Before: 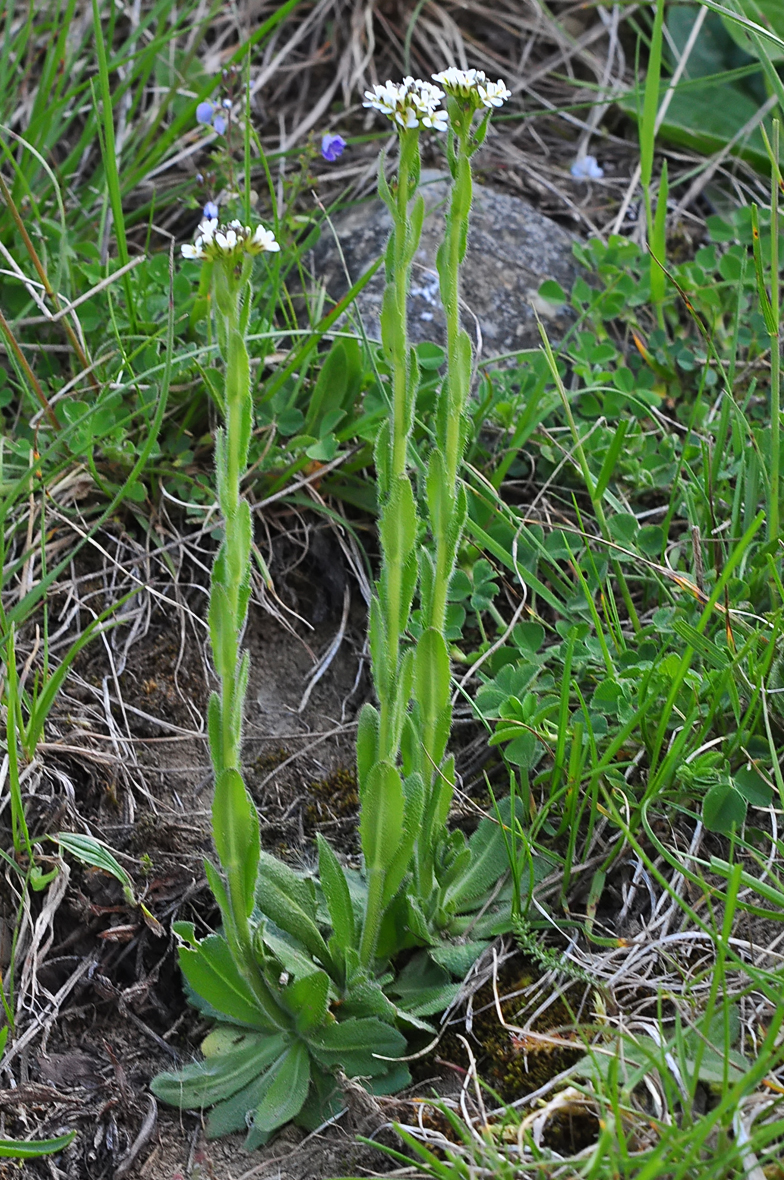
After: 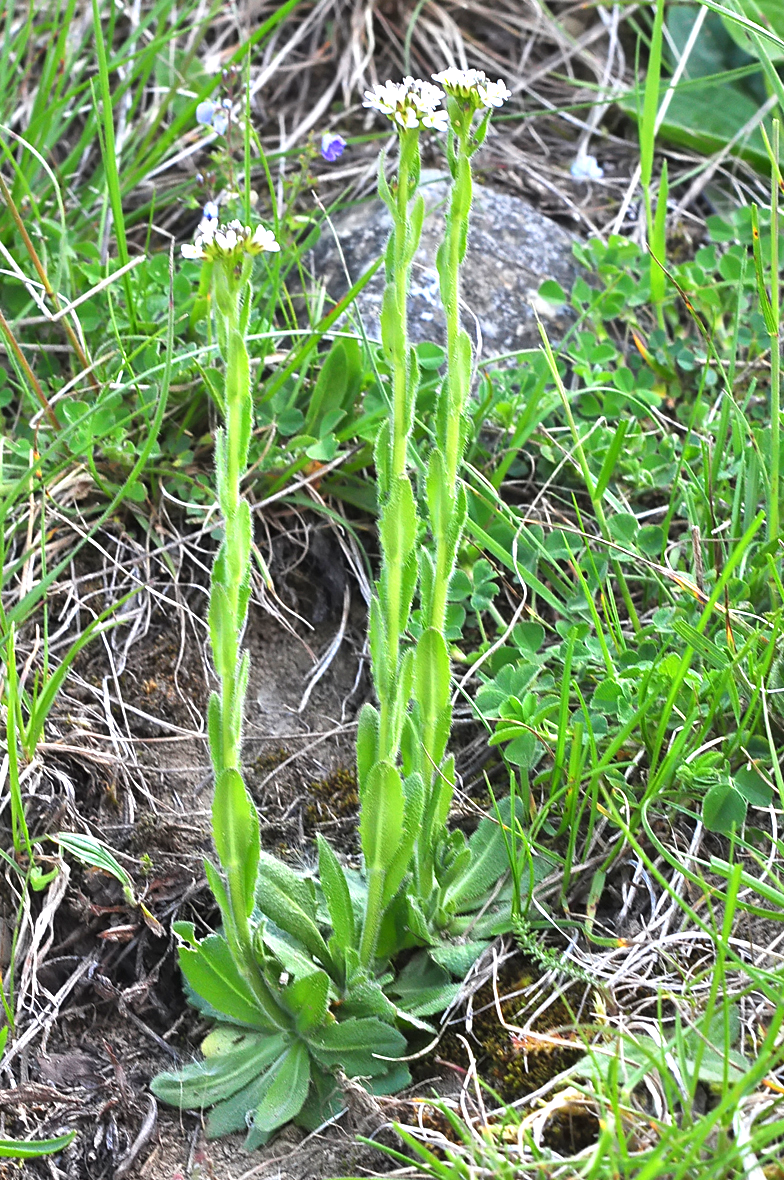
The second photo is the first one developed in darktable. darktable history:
exposure: exposure 1.153 EV, compensate exposure bias true, compensate highlight preservation false
local contrast: mode bilateral grid, contrast 10, coarseness 25, detail 115%, midtone range 0.2
